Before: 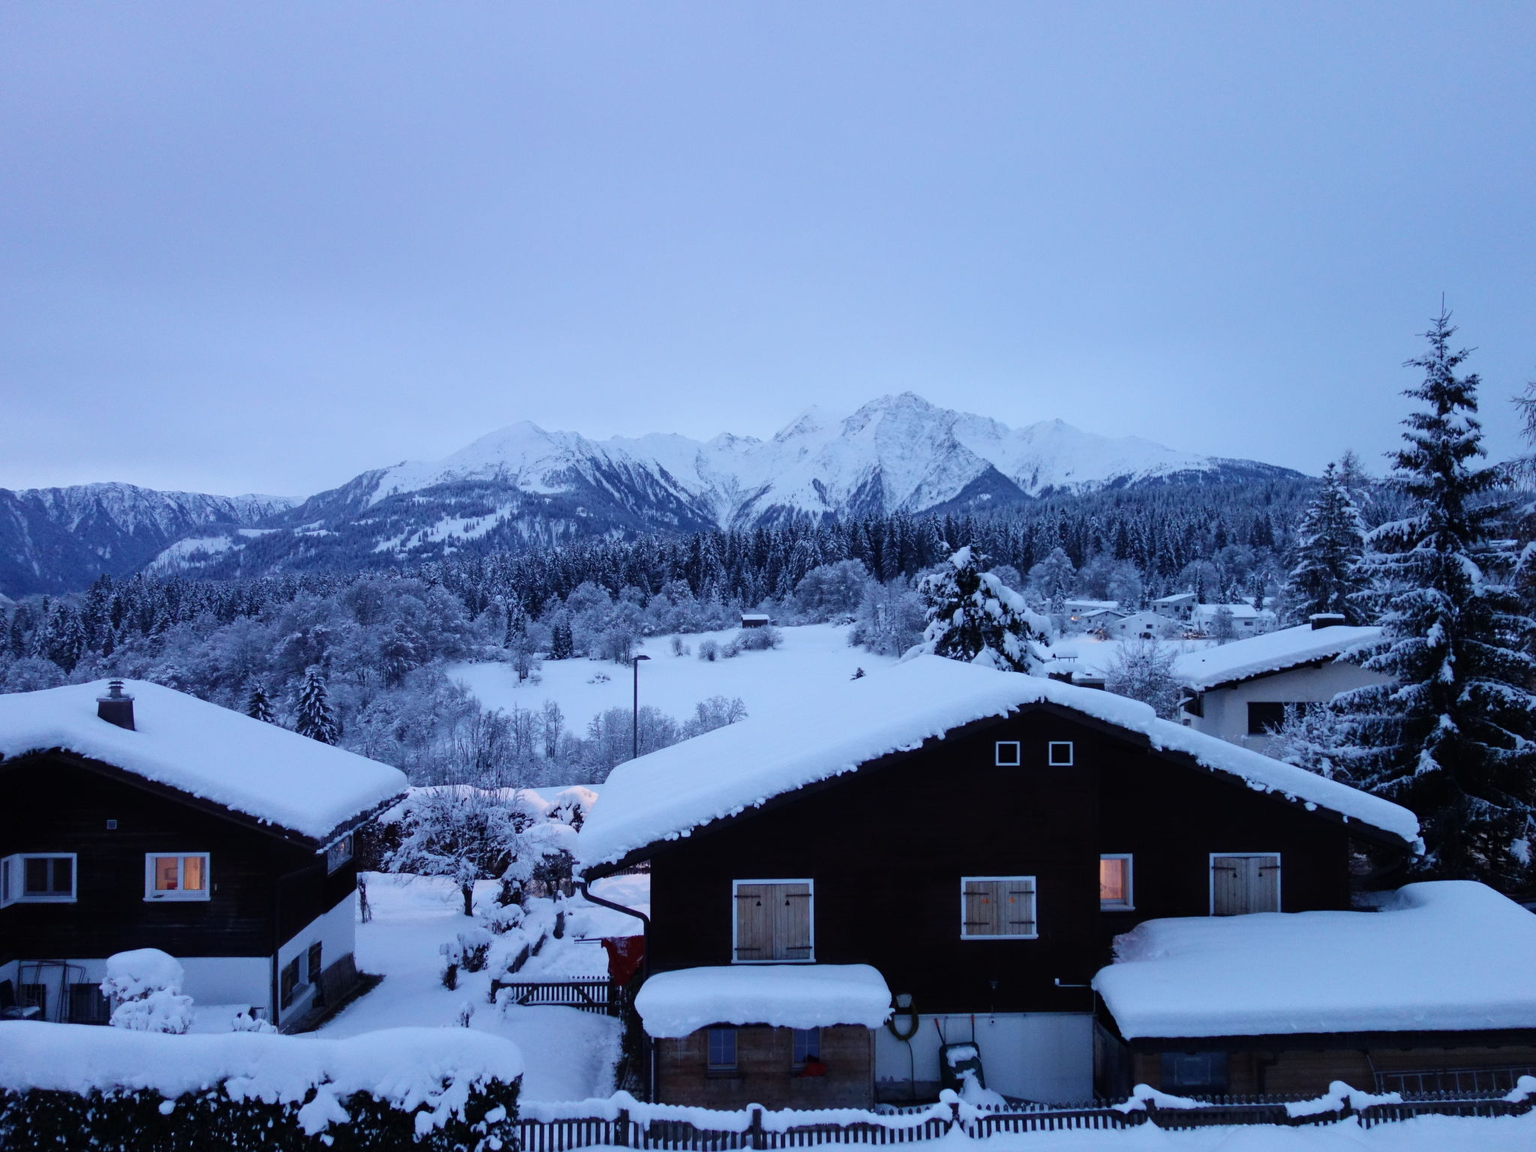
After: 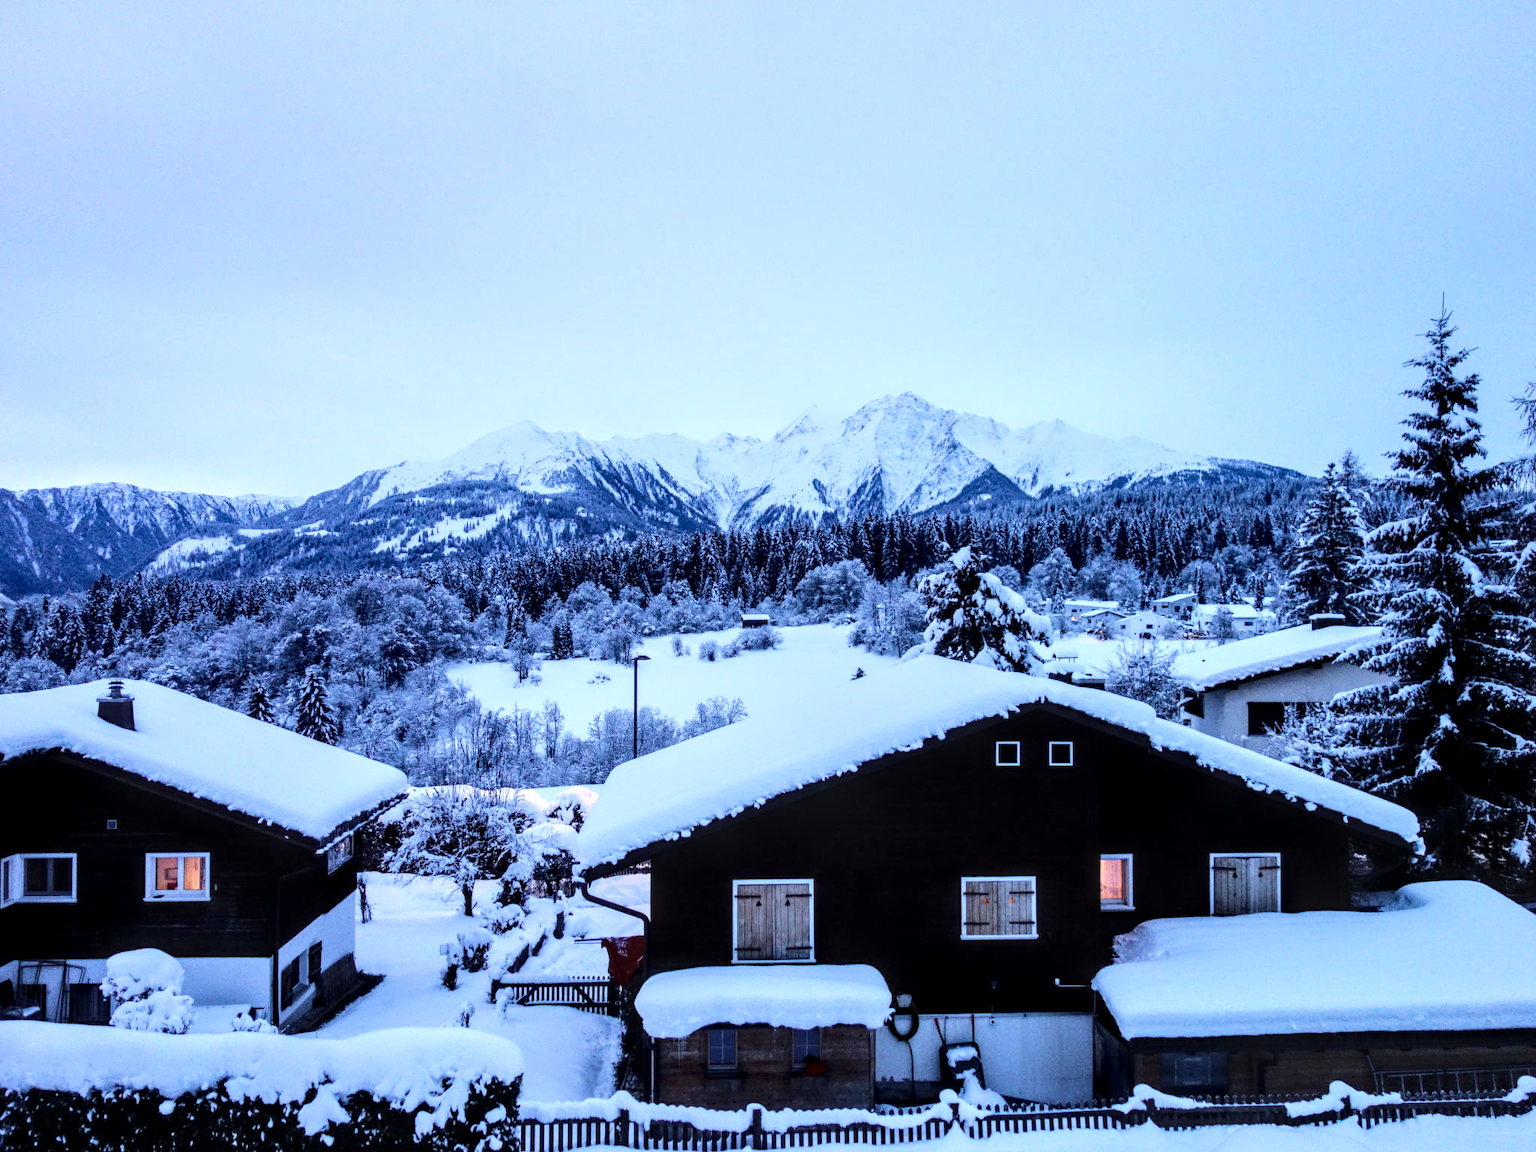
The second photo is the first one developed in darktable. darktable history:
base curve: curves: ch0 [(0, 0) (0.028, 0.03) (0.121, 0.232) (0.46, 0.748) (0.859, 0.968) (1, 1)], exposure shift 0.01
local contrast: detail 160%
velvia: strength 15.3%
